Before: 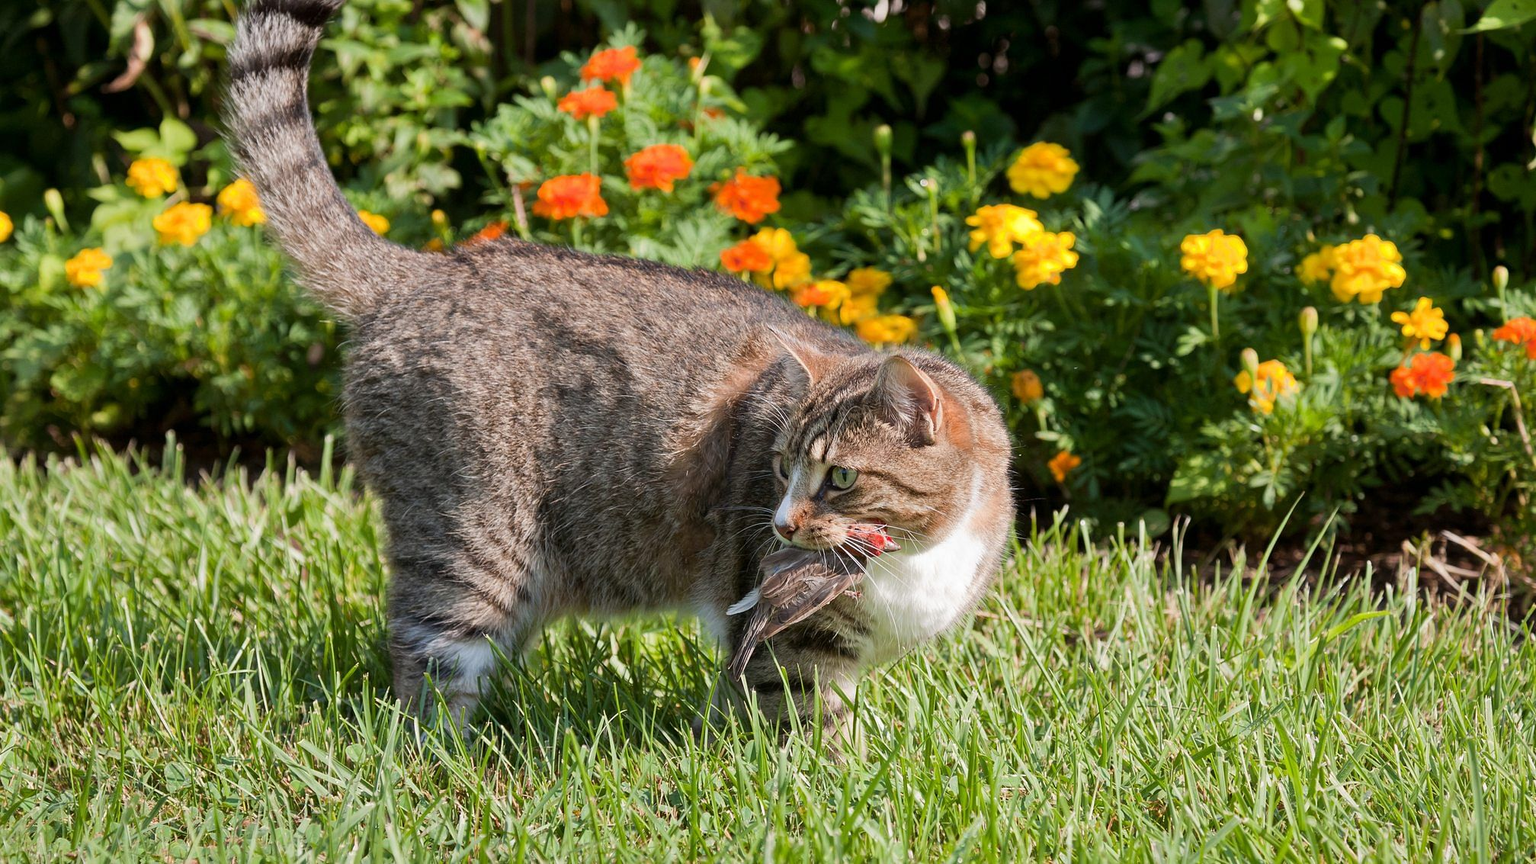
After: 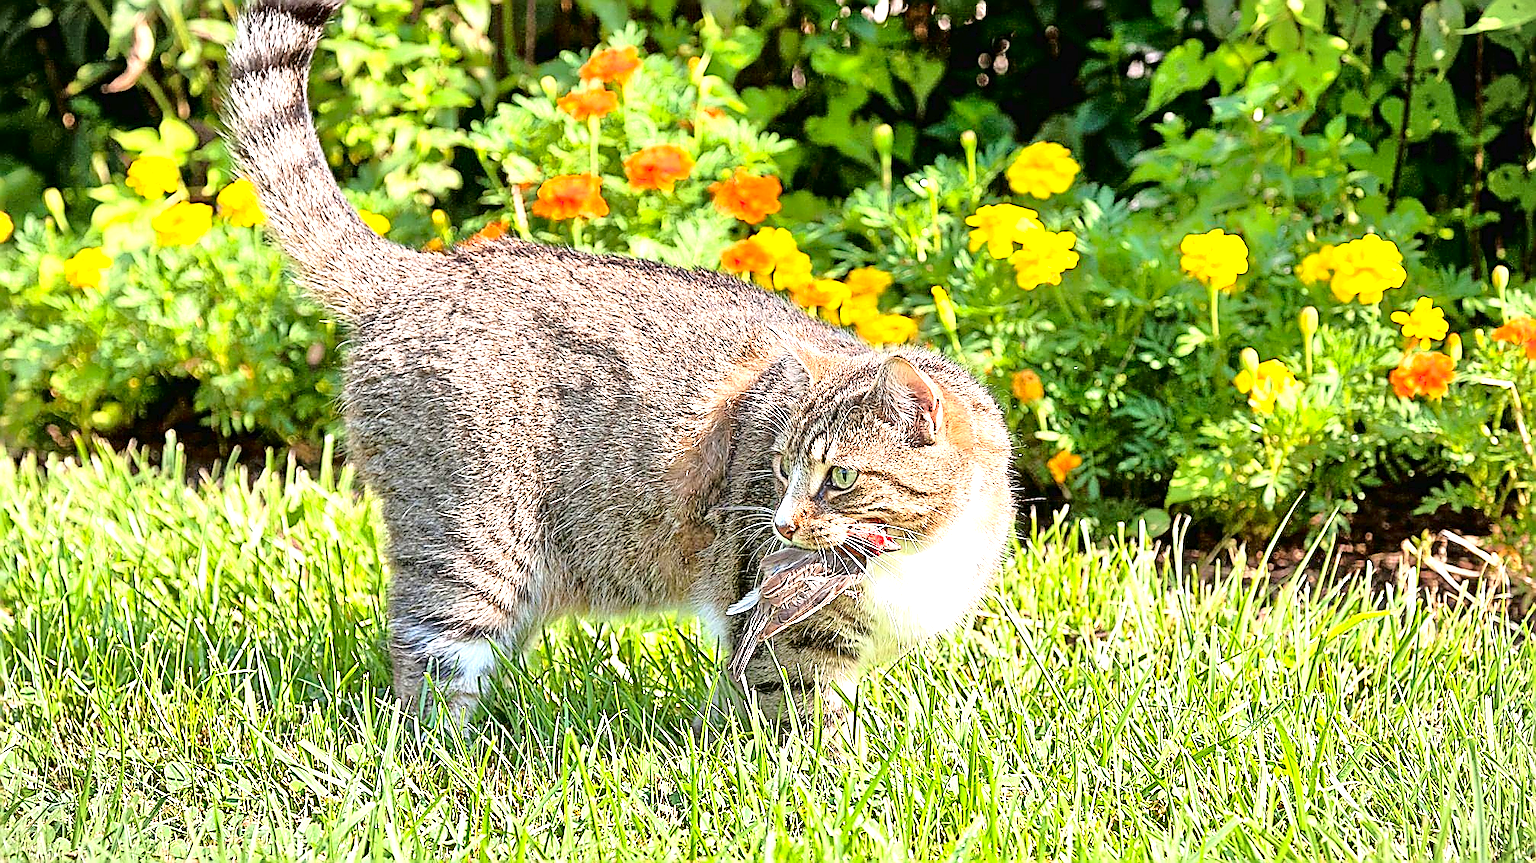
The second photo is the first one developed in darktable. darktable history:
tone curve: curves: ch0 [(0, 0) (0.003, 0.019) (0.011, 0.019) (0.025, 0.026) (0.044, 0.043) (0.069, 0.066) (0.1, 0.095) (0.136, 0.133) (0.177, 0.181) (0.224, 0.233) (0.277, 0.302) (0.335, 0.375) (0.399, 0.452) (0.468, 0.532) (0.543, 0.609) (0.623, 0.695) (0.709, 0.775) (0.801, 0.865) (0.898, 0.932) (1, 1)], color space Lab, independent channels, preserve colors none
contrast brightness saturation: contrast 0.132, brightness -0.063, saturation 0.156
vignetting: fall-off start 97.64%, fall-off radius 99.14%, saturation -0.639, width/height ratio 1.371
tone equalizer: -7 EV 0.145 EV, -6 EV 0.592 EV, -5 EV 1.16 EV, -4 EV 1.36 EV, -3 EV 1.18 EV, -2 EV 0.6 EV, -1 EV 0.148 EV, mask exposure compensation -0.488 EV
exposure: black level correction 0, exposure 1.381 EV, compensate highlight preservation false
sharpen: amount 1.989
